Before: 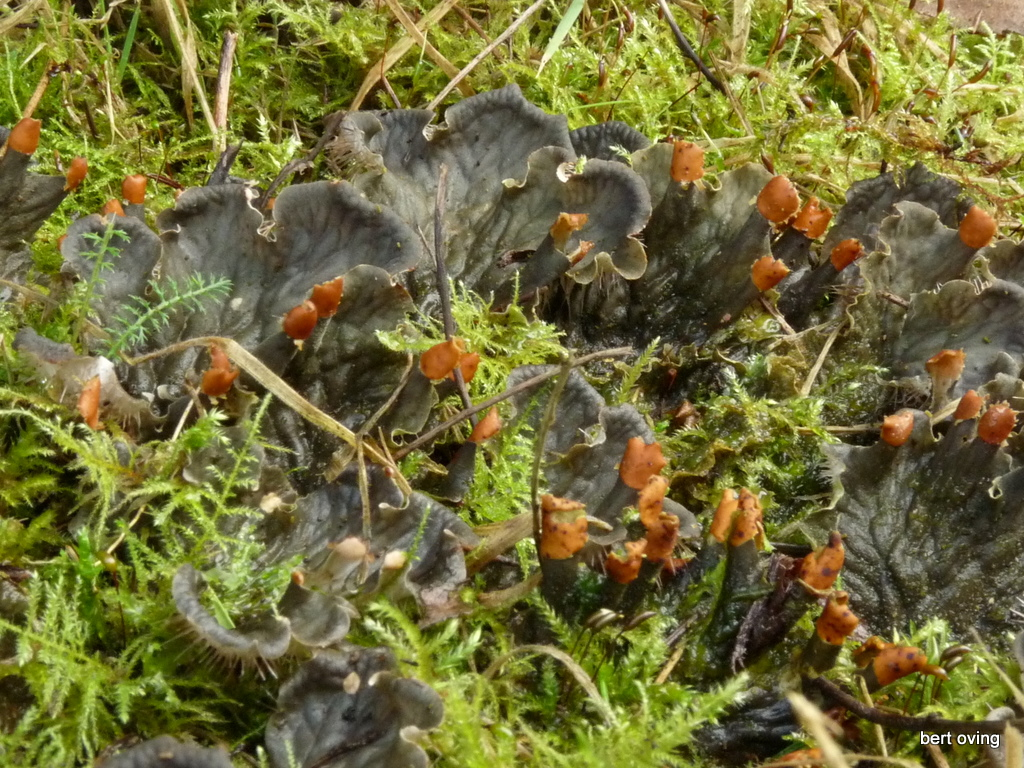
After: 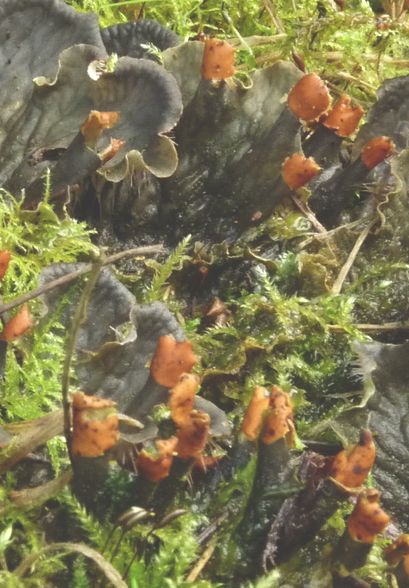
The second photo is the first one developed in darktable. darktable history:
crop: left 45.84%, top 13.356%, right 14.131%, bottom 10.005%
exposure: black level correction -0.036, exposure -0.497 EV, compensate exposure bias true, compensate highlight preservation false
shadows and highlights: soften with gaussian
